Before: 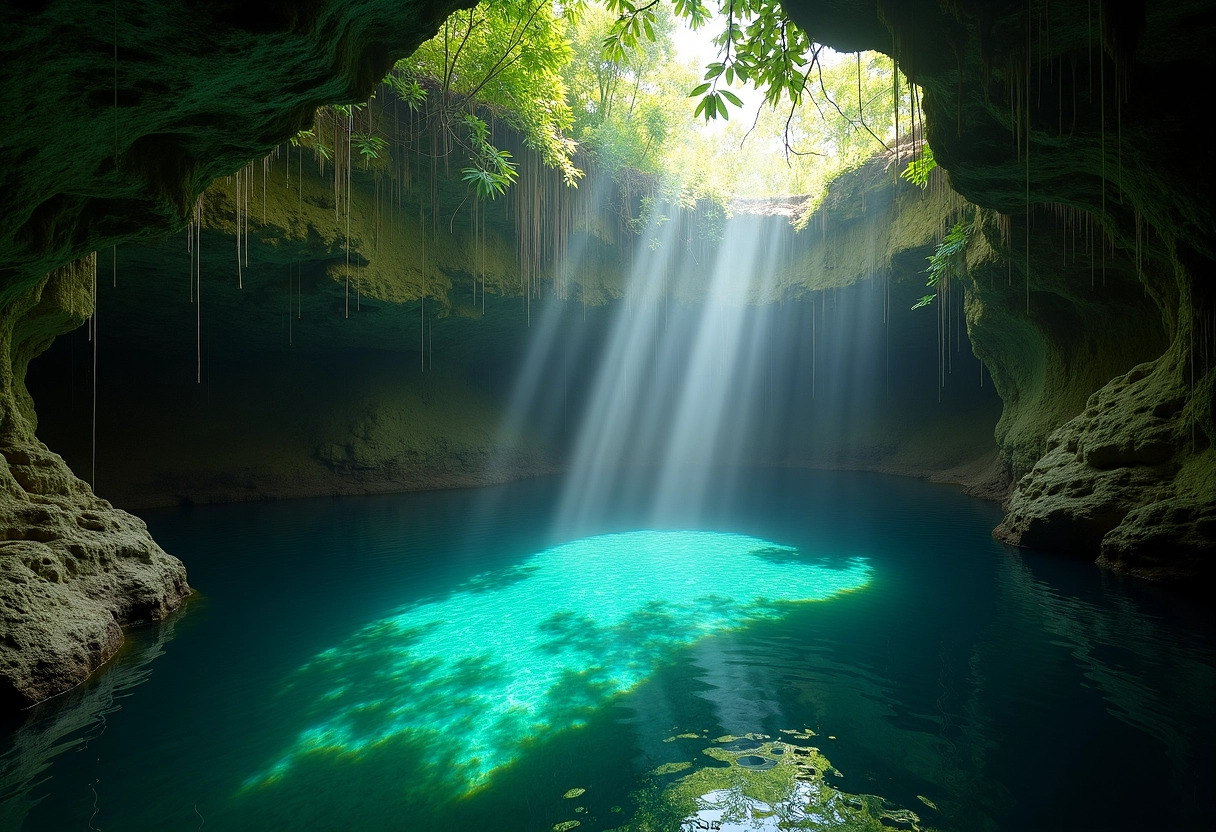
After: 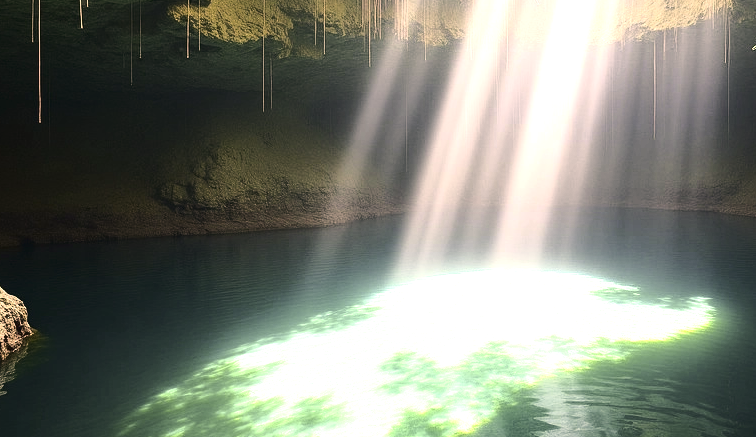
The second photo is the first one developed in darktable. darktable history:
exposure: black level correction 0, exposure 1.199 EV, compensate exposure bias true, compensate highlight preservation false
tone curve: curves: ch0 [(0, 0.021) (0.059, 0.053) (0.212, 0.18) (0.337, 0.304) (0.495, 0.505) (0.725, 0.731) (0.89, 0.919) (1, 1)]; ch1 [(0, 0) (0.094, 0.081) (0.311, 0.282) (0.421, 0.417) (0.479, 0.475) (0.54, 0.55) (0.615, 0.65) (0.683, 0.688) (1, 1)]; ch2 [(0, 0) (0.257, 0.217) (0.44, 0.431) (0.498, 0.507) (0.603, 0.598) (1, 1)], color space Lab, linked channels, preserve colors none
crop: left 13.154%, top 31.308%, right 24.598%, bottom 16.07%
color correction: highlights a* 21.22, highlights b* 19.67
contrast brightness saturation: contrast 0.101, saturation -0.289
tone equalizer: -8 EV -0.421 EV, -7 EV -0.4 EV, -6 EV -0.319 EV, -5 EV -0.193 EV, -3 EV 0.223 EV, -2 EV 0.334 EV, -1 EV 0.363 EV, +0 EV 0.391 EV, edges refinement/feathering 500, mask exposure compensation -1.57 EV, preserve details no
shadows and highlights: shadows 31.92, highlights -32.08, soften with gaussian
